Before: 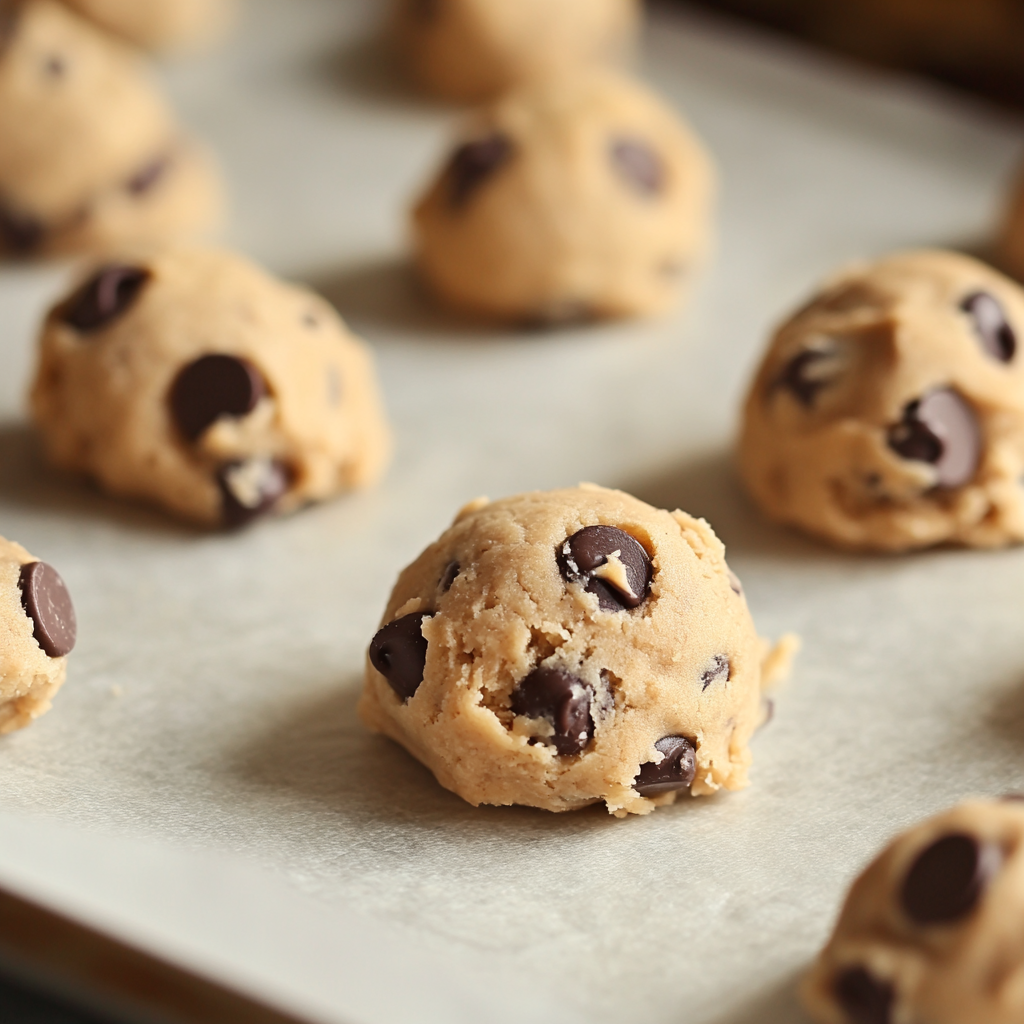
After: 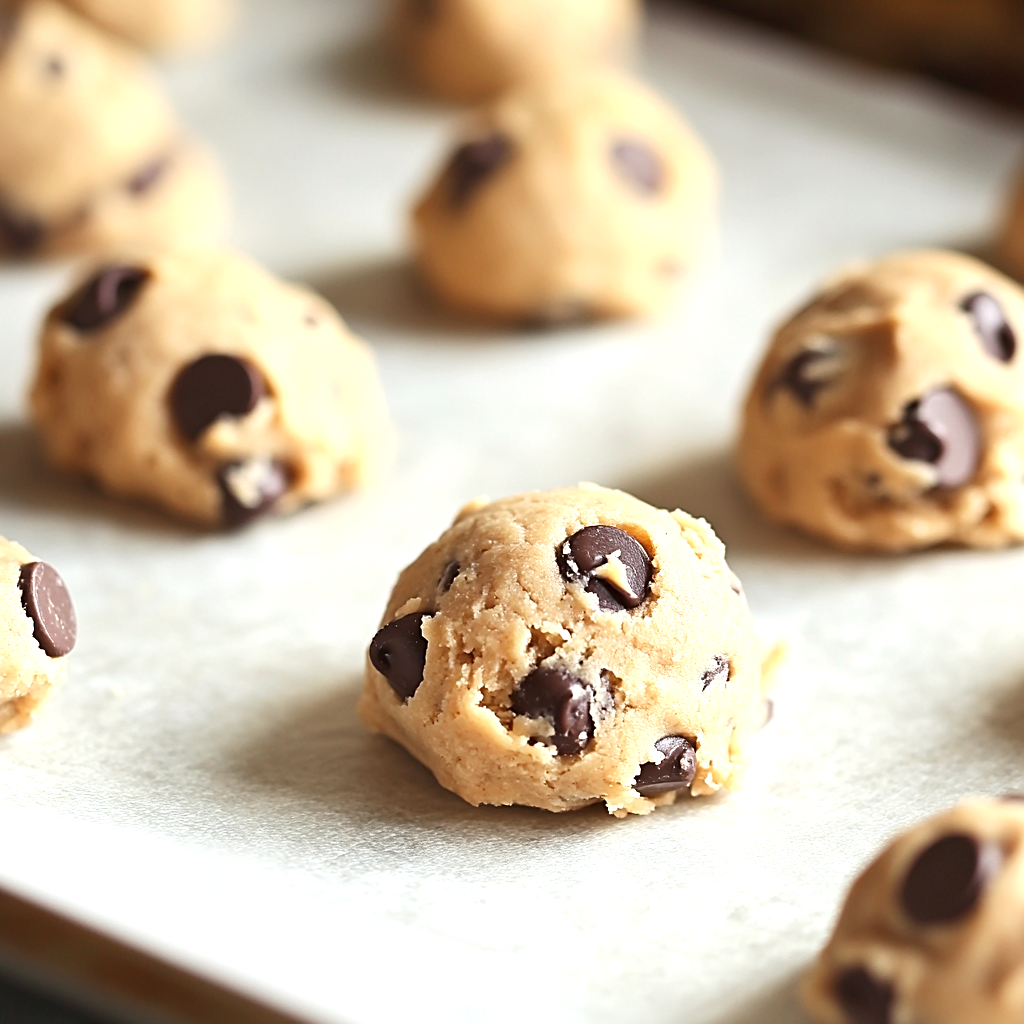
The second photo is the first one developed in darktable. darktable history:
sharpen: on, module defaults
white balance: red 0.967, blue 1.049
exposure: exposure 0.7 EV, compensate highlight preservation false
